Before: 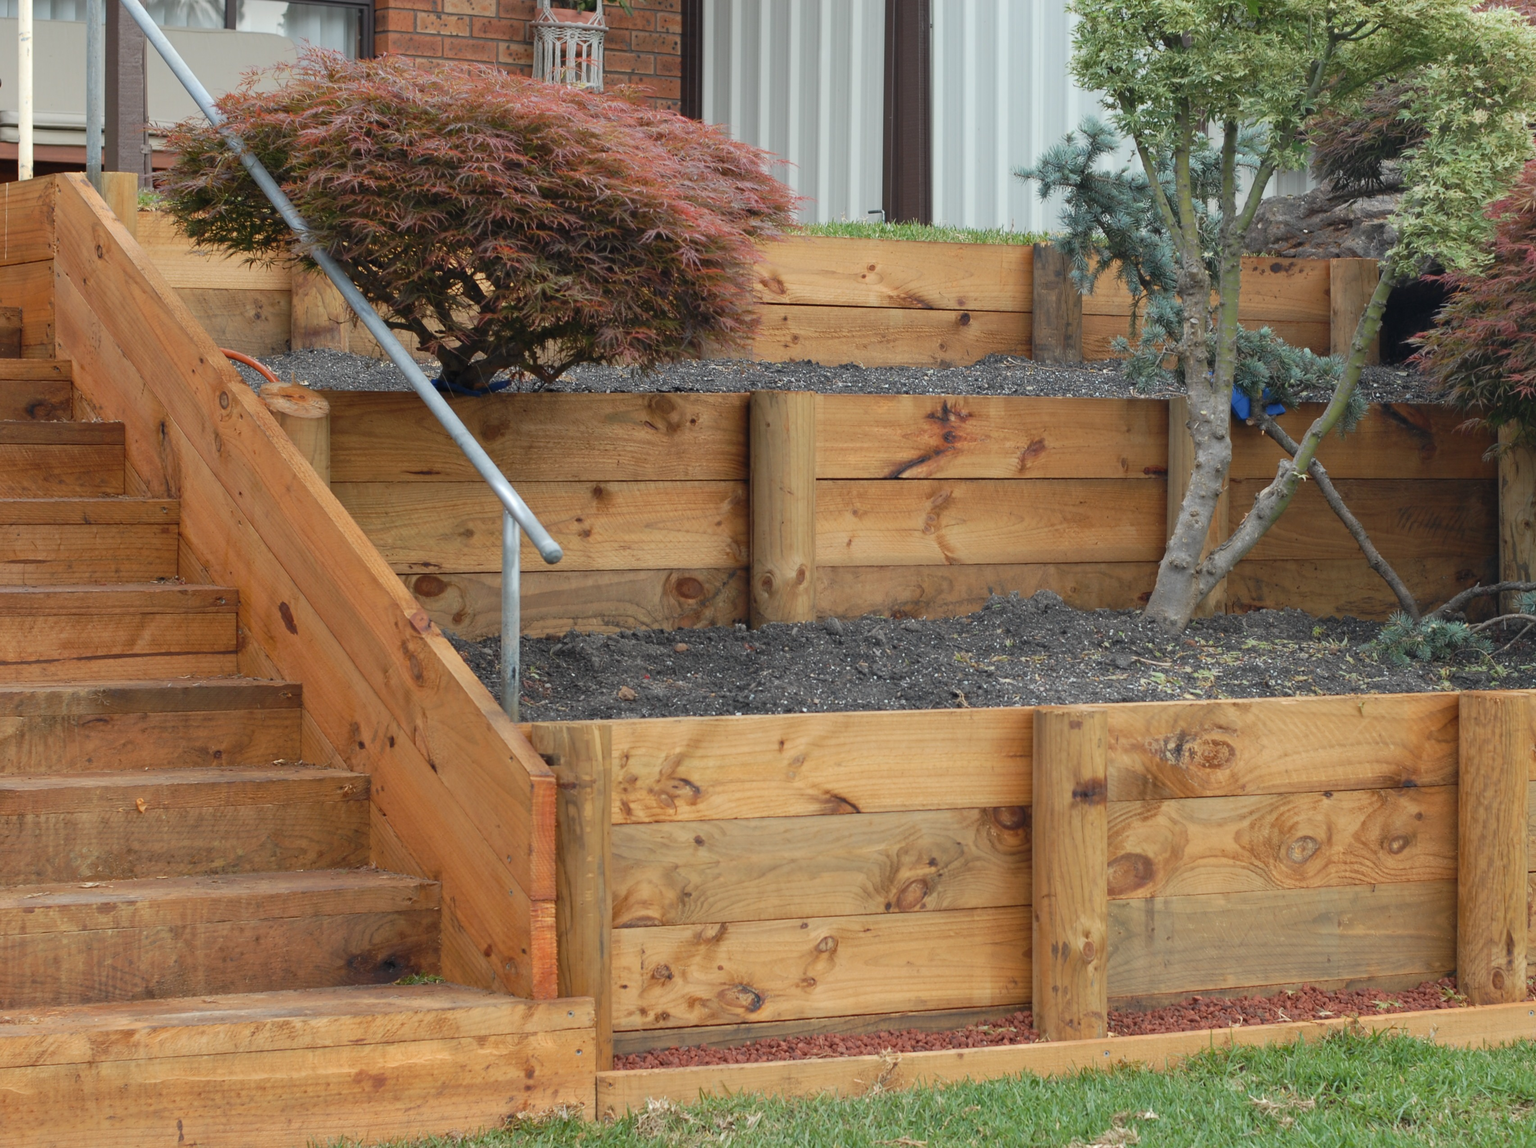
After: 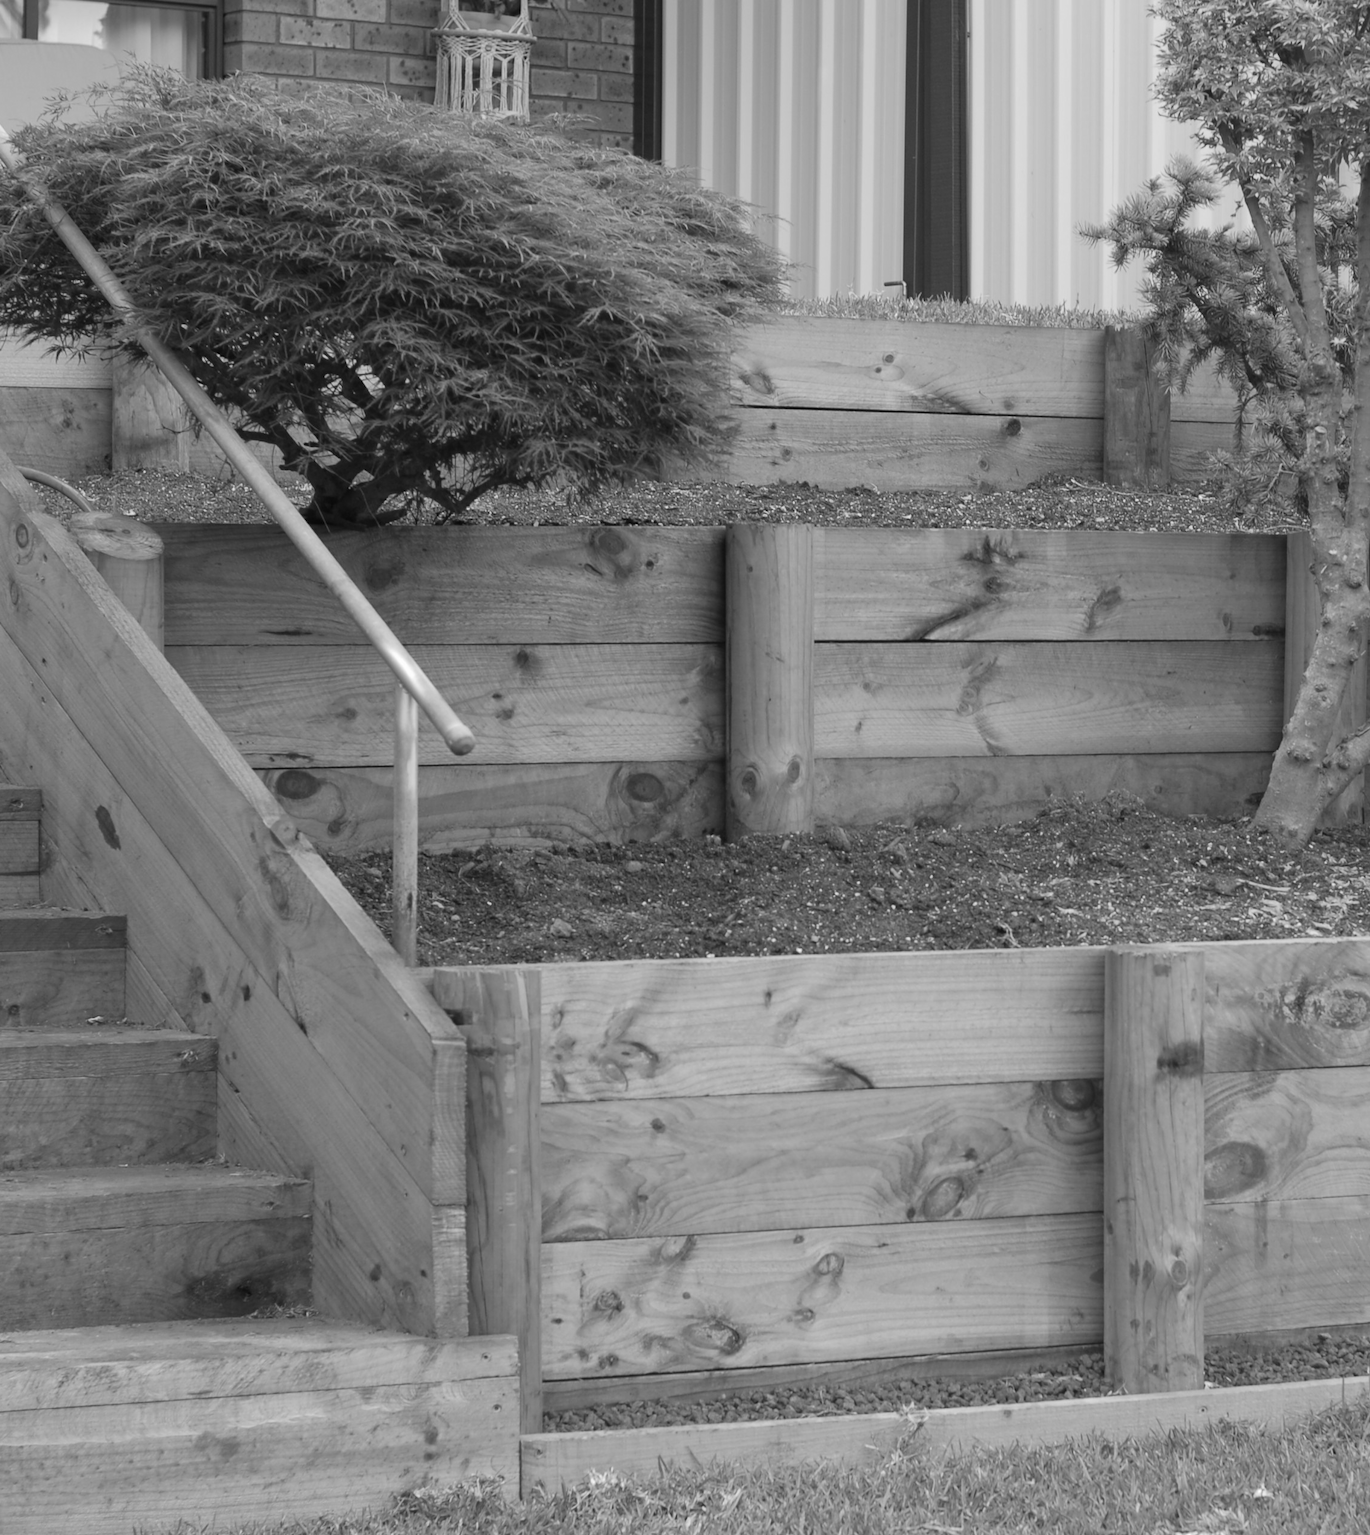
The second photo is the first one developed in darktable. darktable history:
color contrast: green-magenta contrast 0, blue-yellow contrast 0
crop and rotate: left 13.537%, right 19.796%
